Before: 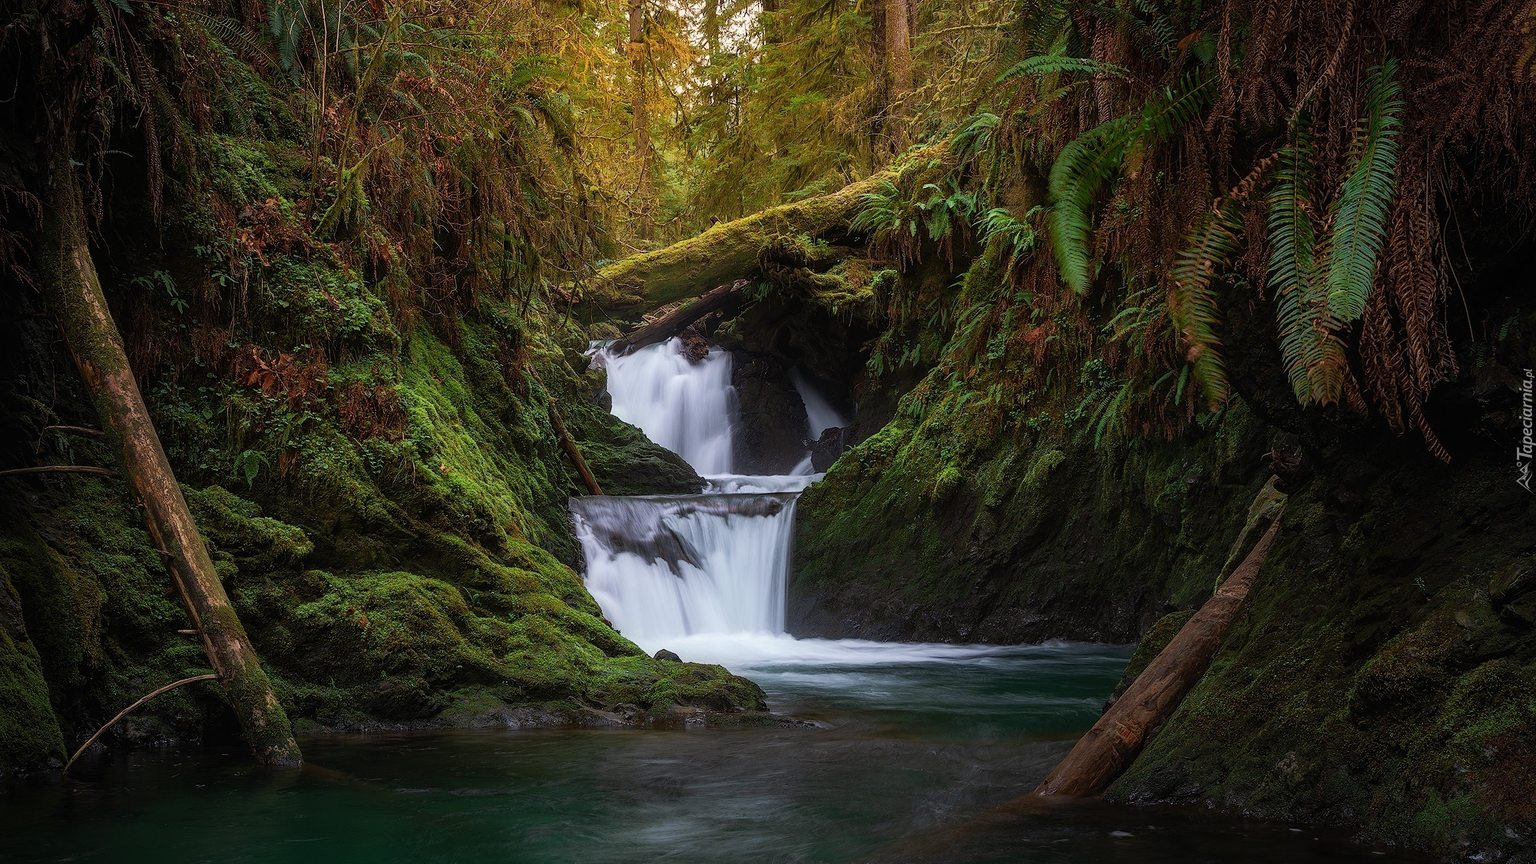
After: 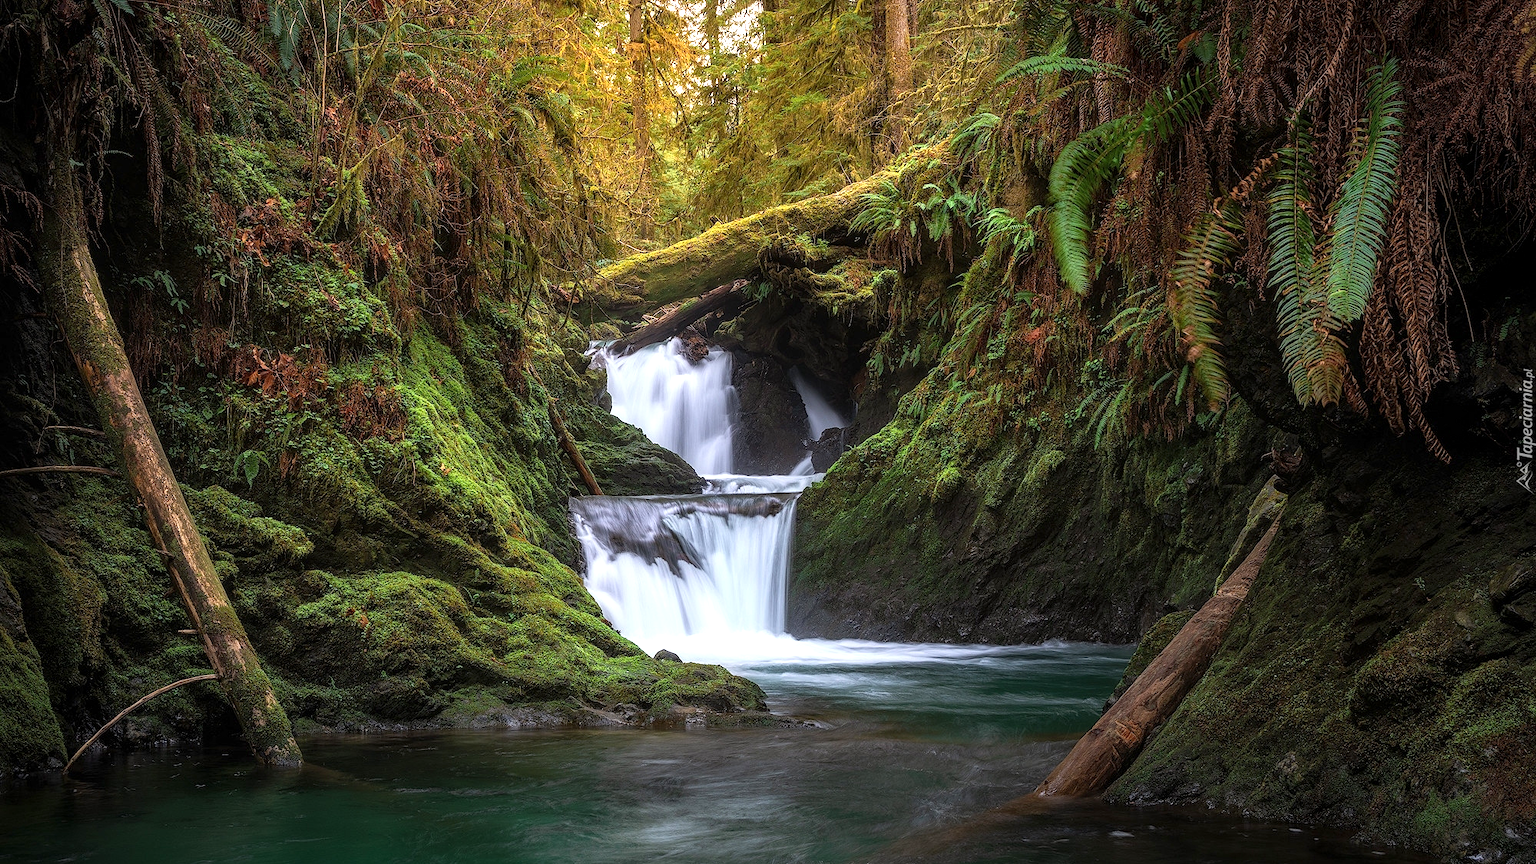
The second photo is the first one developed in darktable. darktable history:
local contrast: on, module defaults
exposure: exposure 0.785 EV, compensate highlight preservation false
